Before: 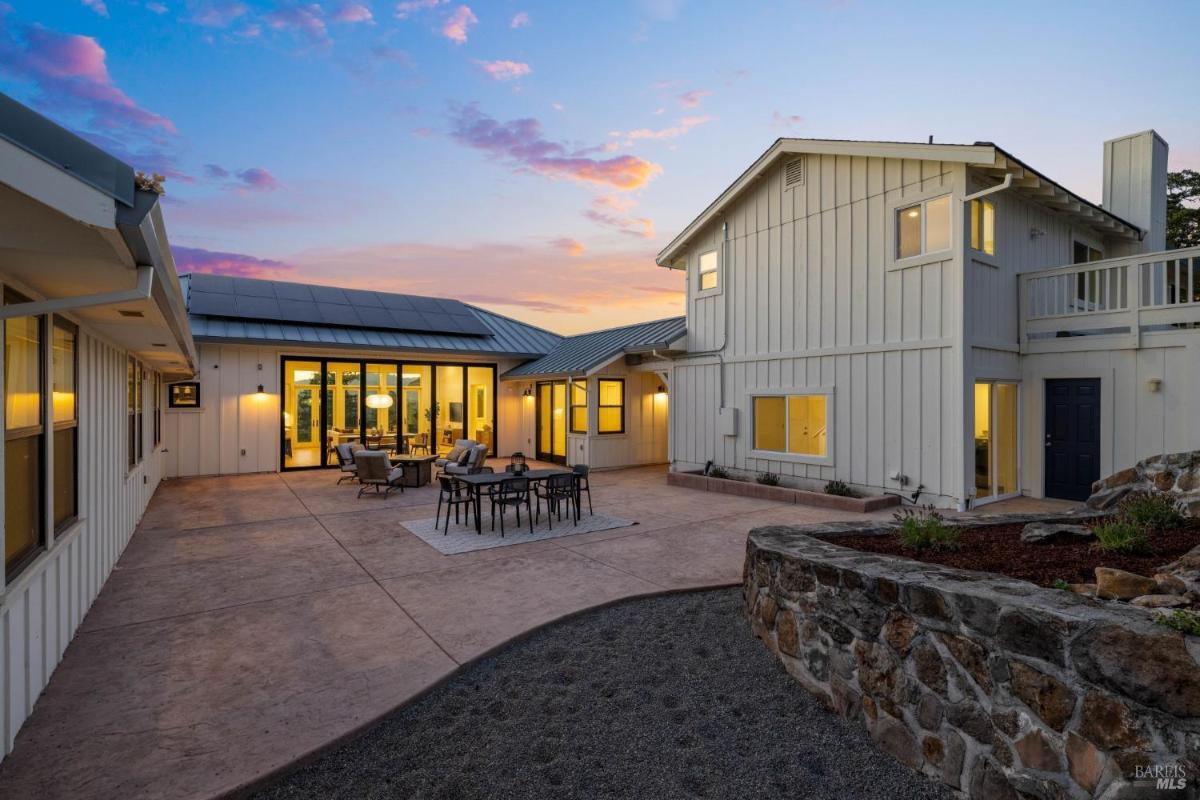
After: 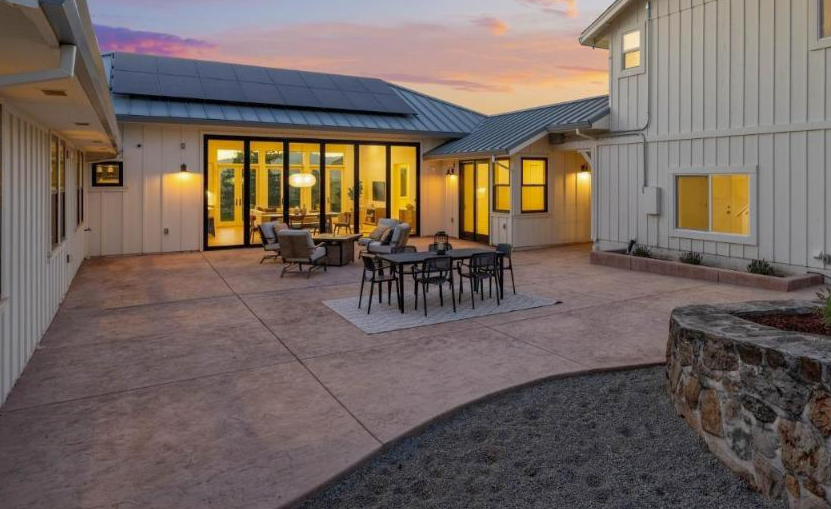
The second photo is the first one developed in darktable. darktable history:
shadows and highlights: on, module defaults
crop: left 6.488%, top 27.668%, right 24.183%, bottom 8.656%
